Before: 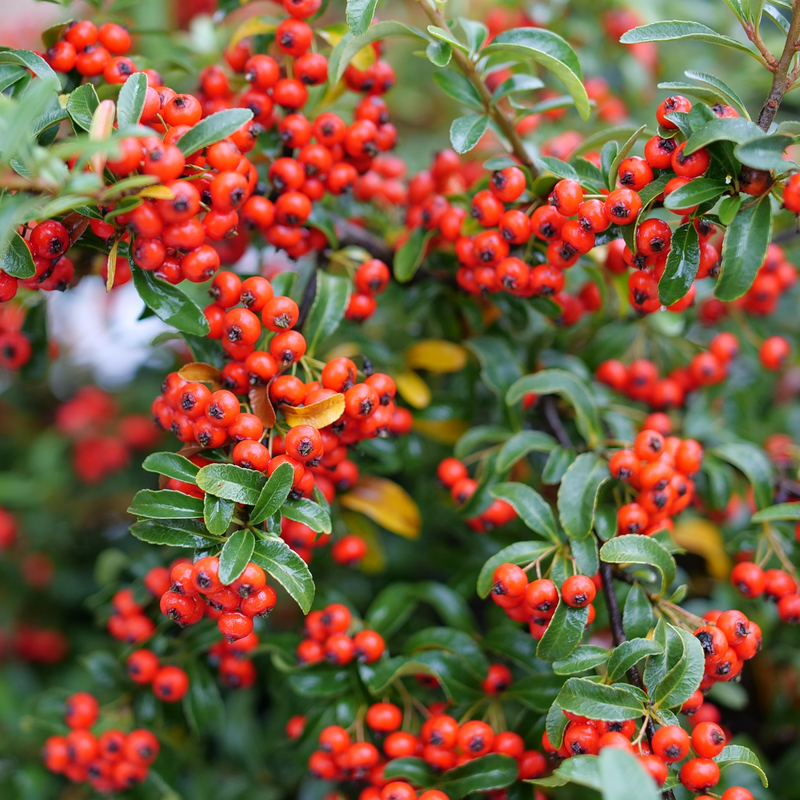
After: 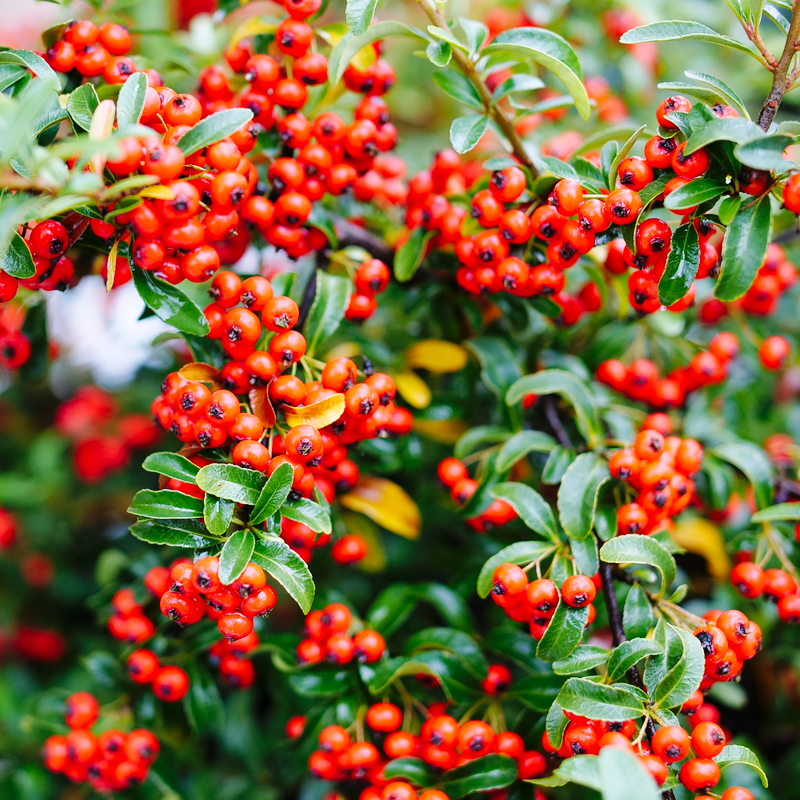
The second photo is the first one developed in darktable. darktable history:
color correction: highlights a* 0.026, highlights b* -0.637
base curve: curves: ch0 [(0, 0) (0.036, 0.025) (0.121, 0.166) (0.206, 0.329) (0.605, 0.79) (1, 1)], preserve colors none
